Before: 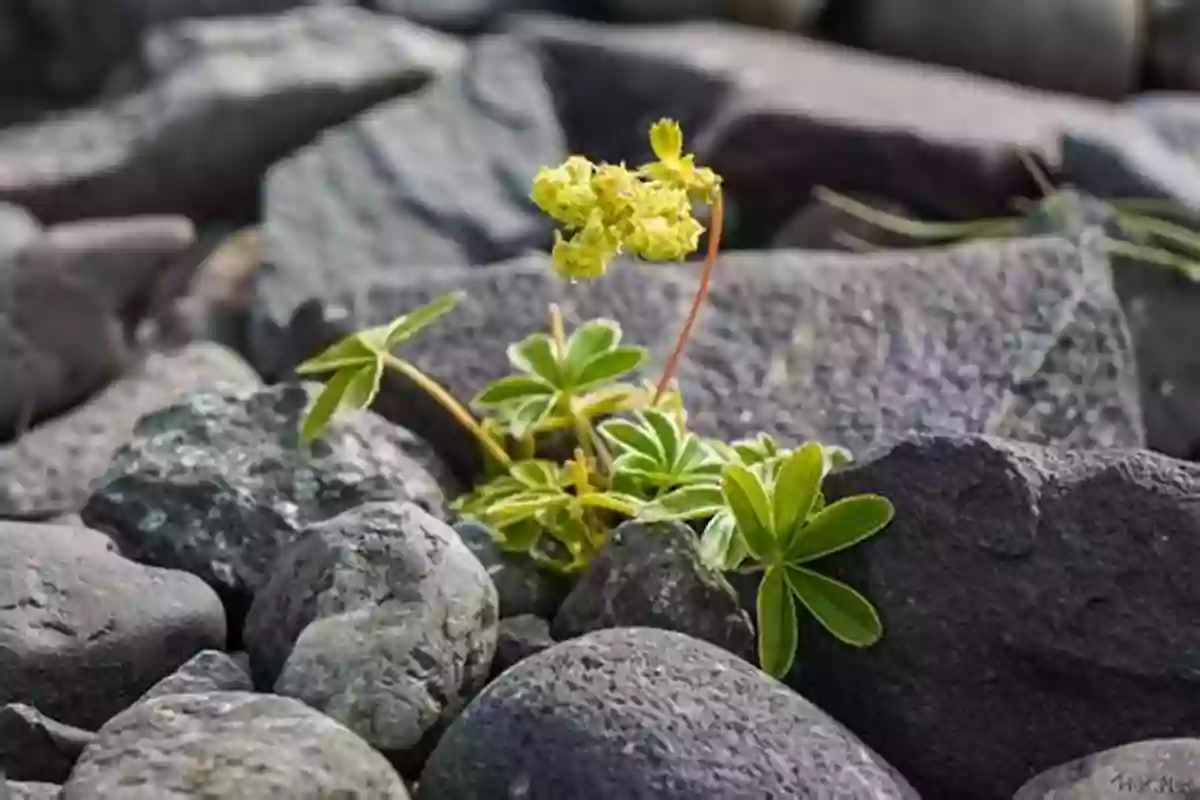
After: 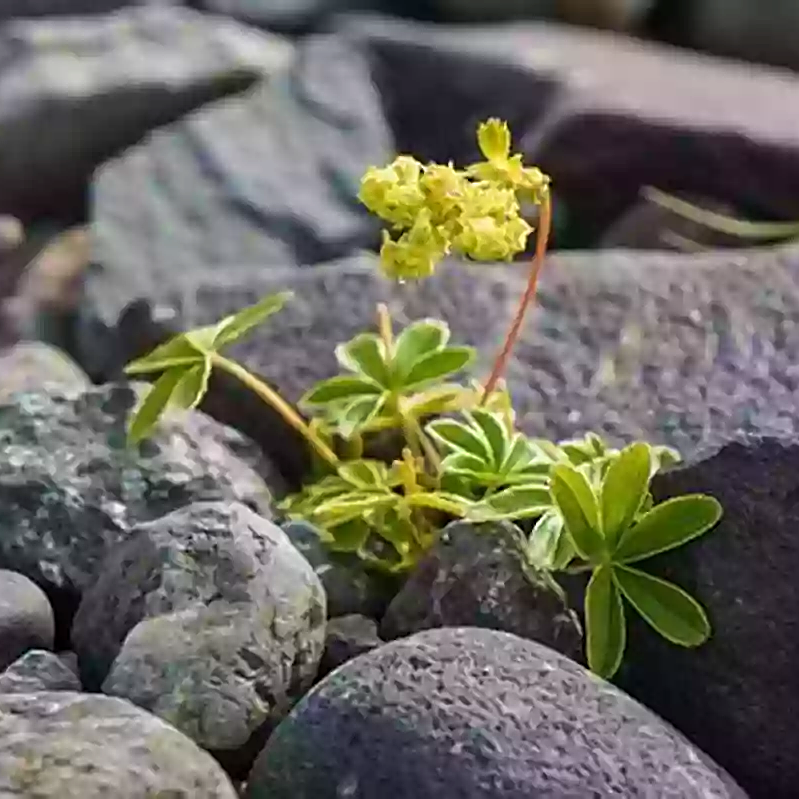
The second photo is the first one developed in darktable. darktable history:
sharpen: on, module defaults
crop and rotate: left 14.385%, right 18.948%
velvia: on, module defaults
